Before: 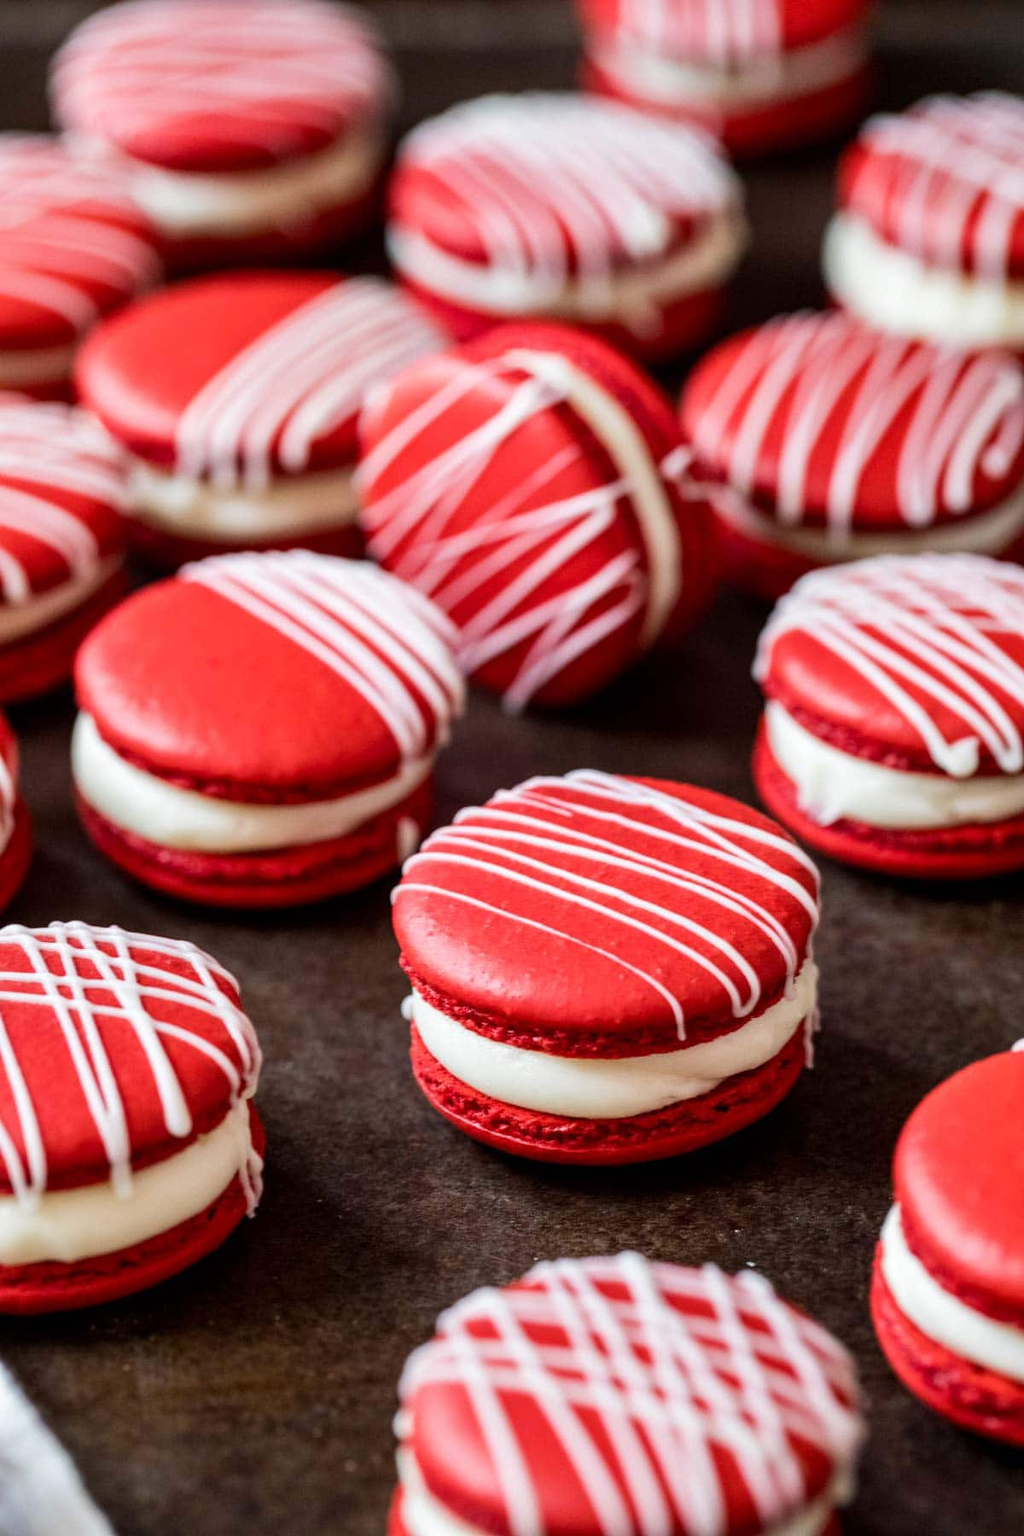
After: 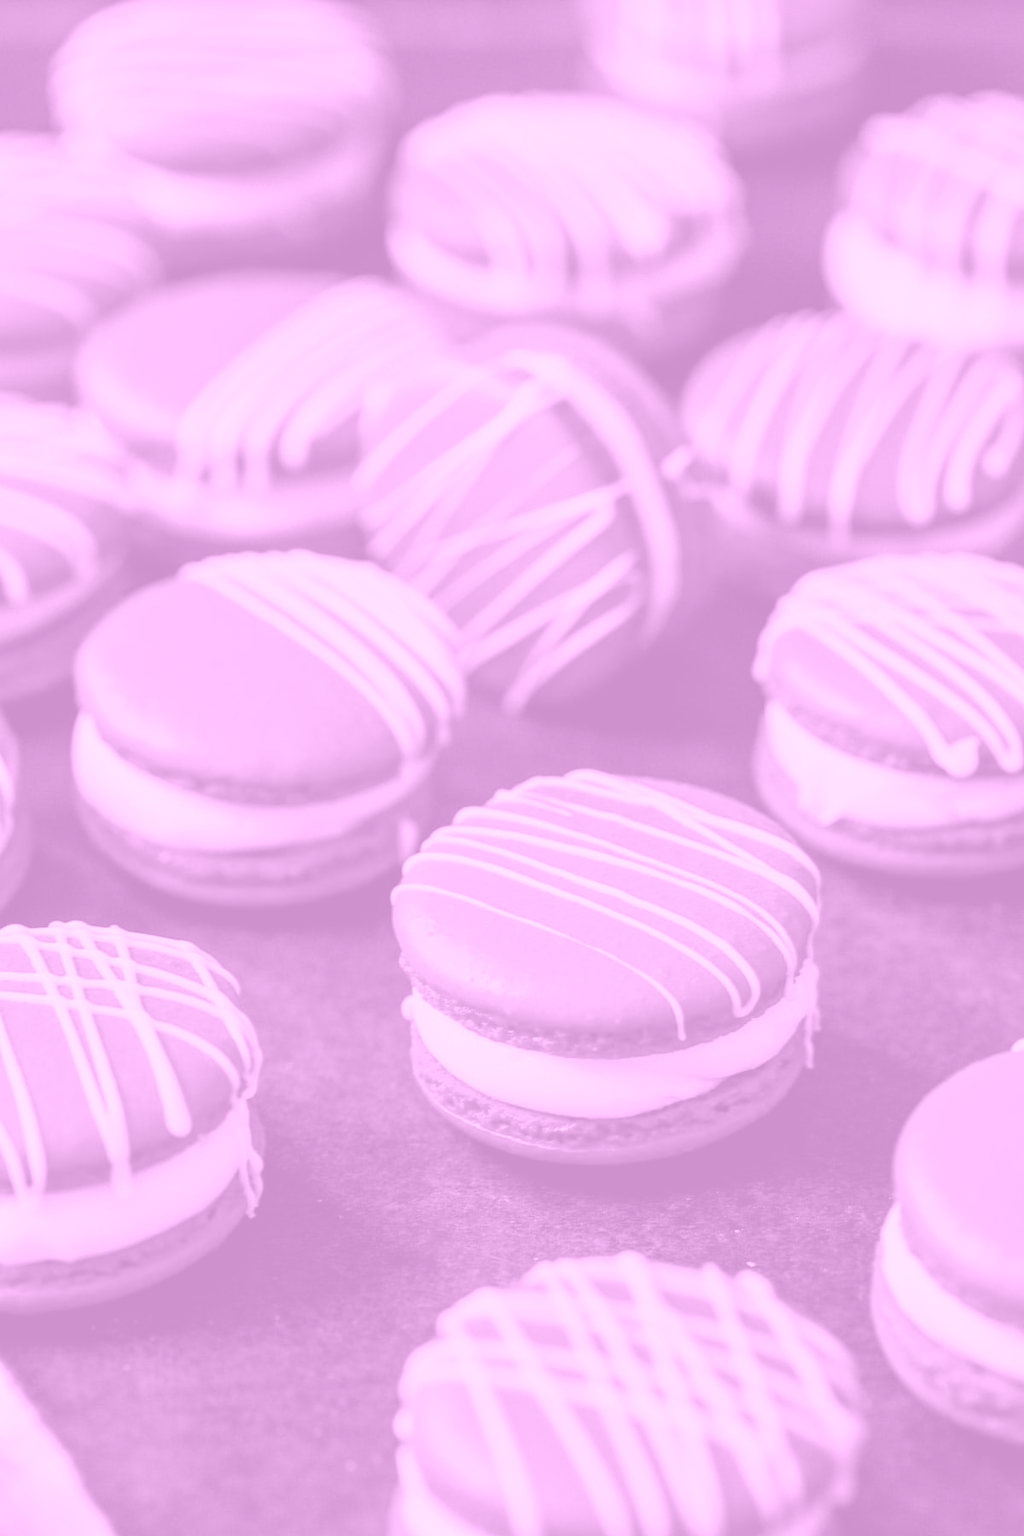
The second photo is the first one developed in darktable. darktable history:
colorize: hue 331.2°, saturation 69%, source mix 30.28%, lightness 69.02%, version 1
white balance: red 1.009, blue 1.027
